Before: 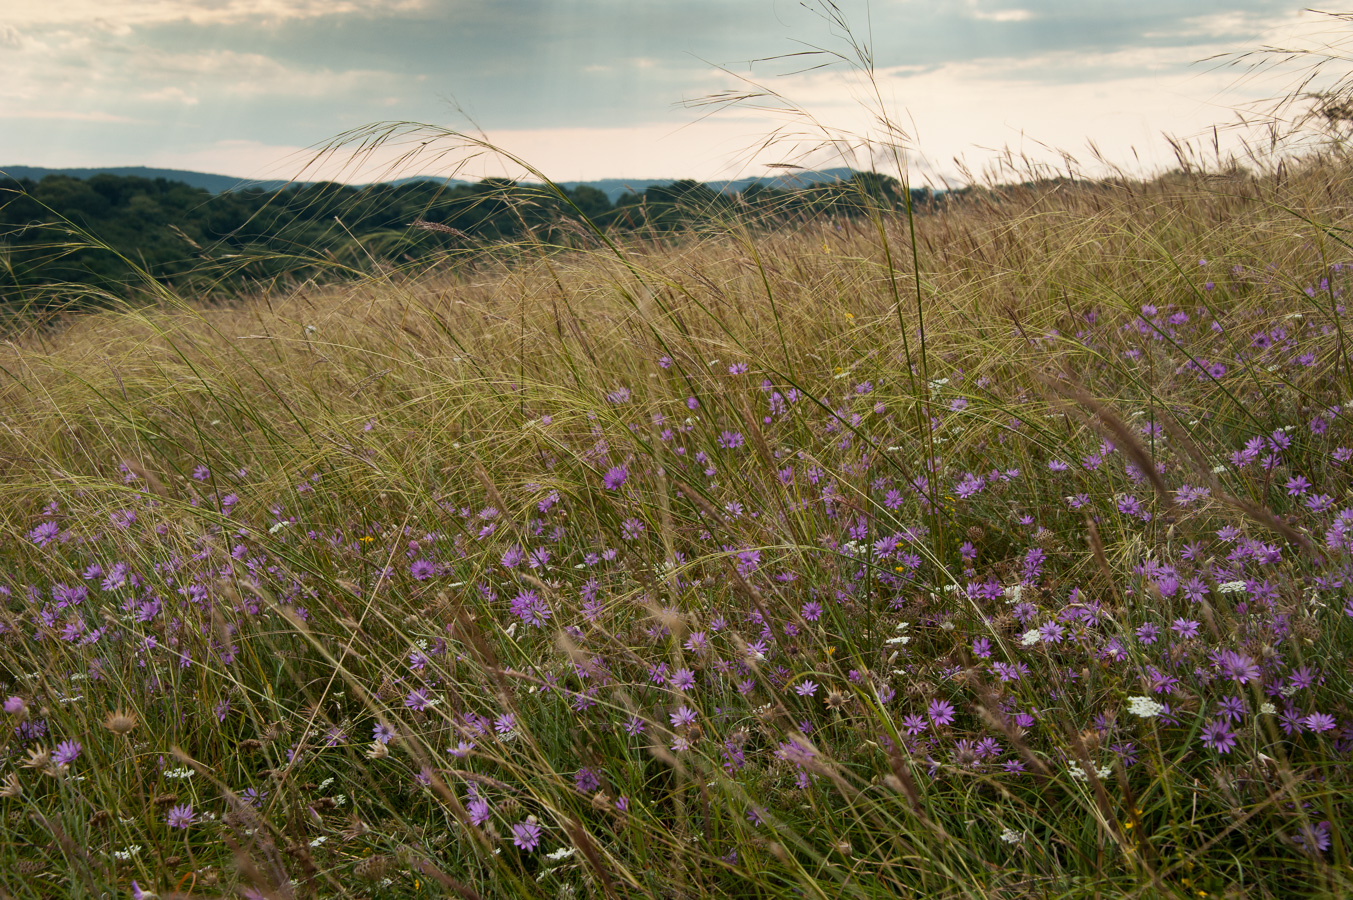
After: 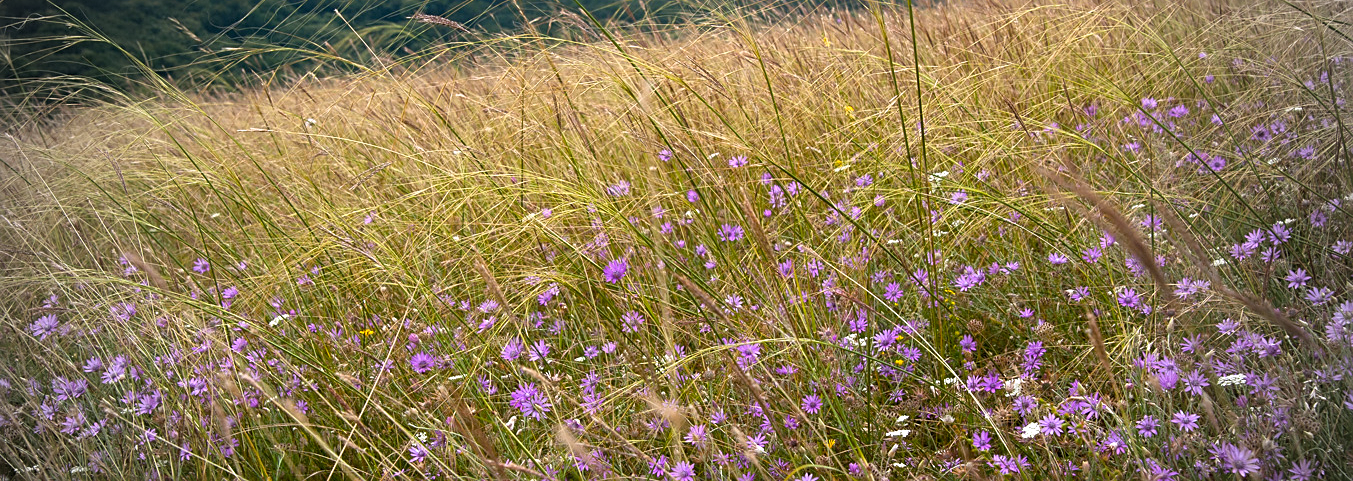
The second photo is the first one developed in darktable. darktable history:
white balance: red 1.004, blue 1.096
contrast equalizer: octaves 7, y [[0.6 ×6], [0.55 ×6], [0 ×6], [0 ×6], [0 ×6]], mix -0.3
exposure: black level correction 0.001, exposure 1 EV, compensate highlight preservation false
sharpen: on, module defaults
crop and rotate: top 23.043%, bottom 23.437%
vignetting: fall-off start 67.15%, brightness -0.442, saturation -0.691, width/height ratio 1.011, unbound false
color balance rgb: perceptual saturation grading › global saturation 10%
